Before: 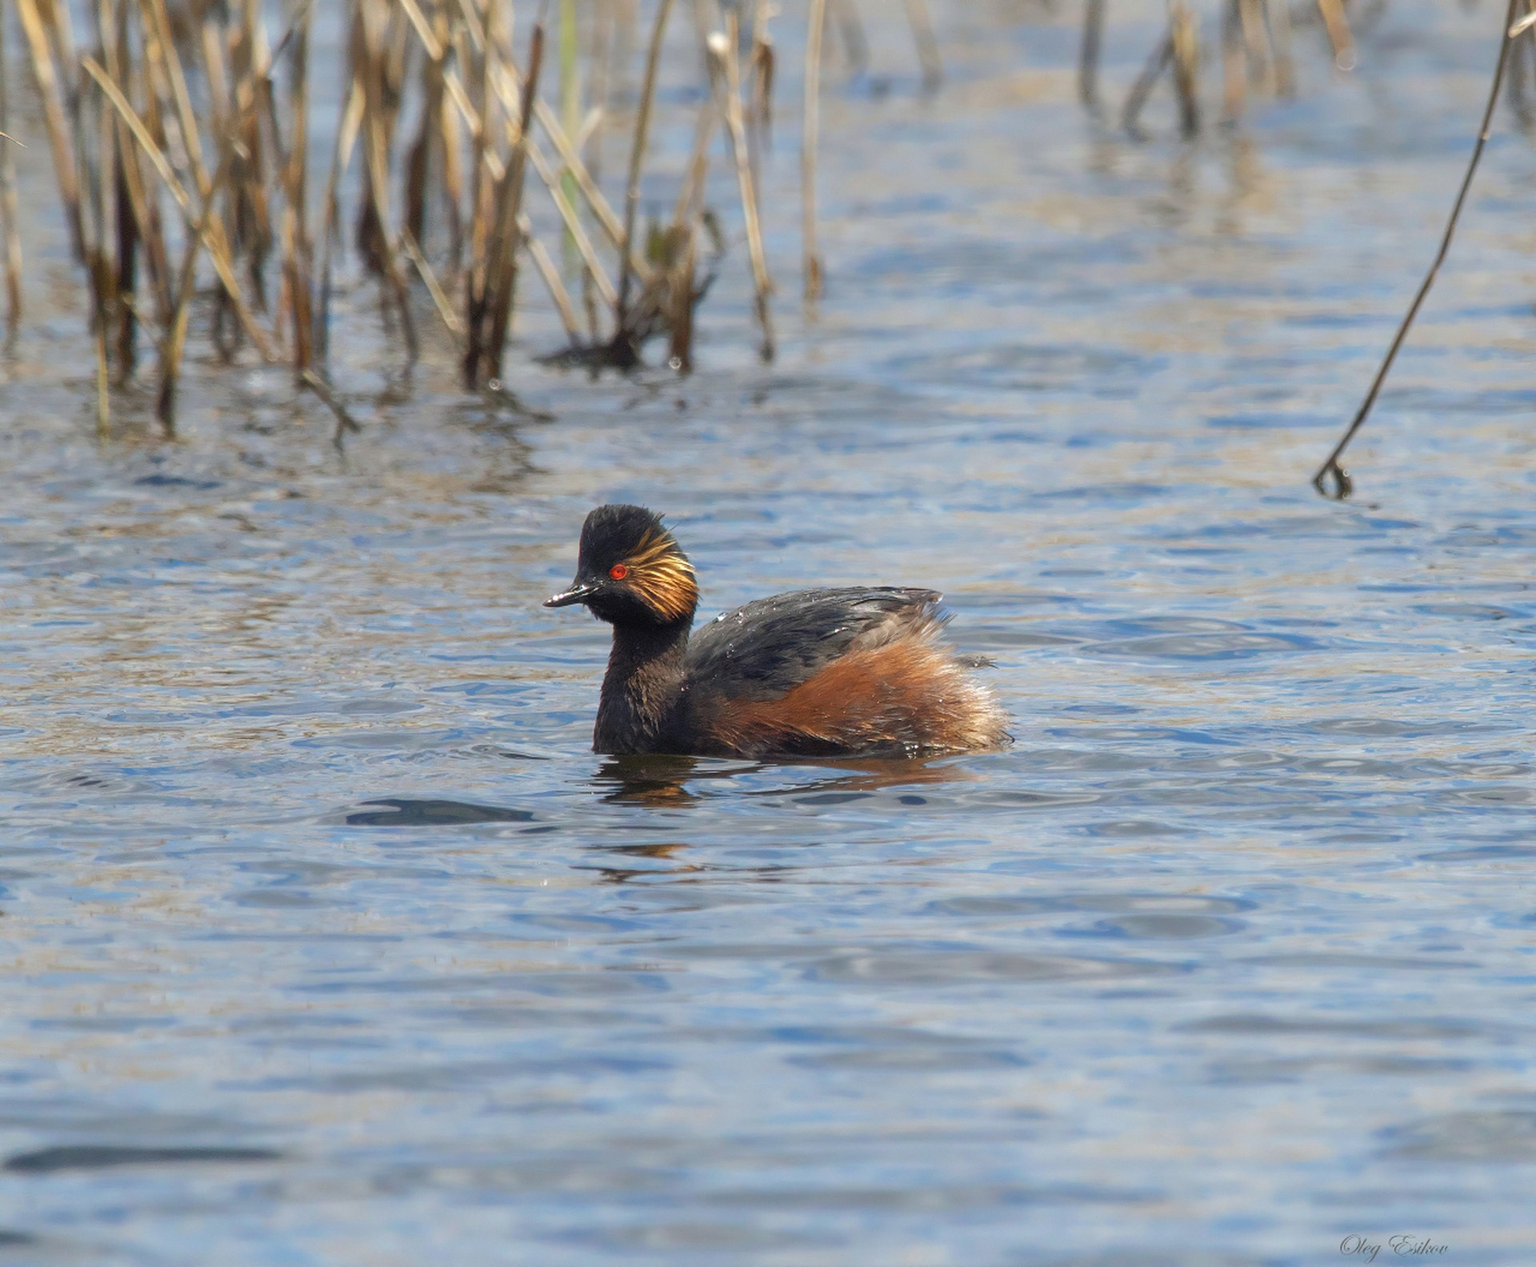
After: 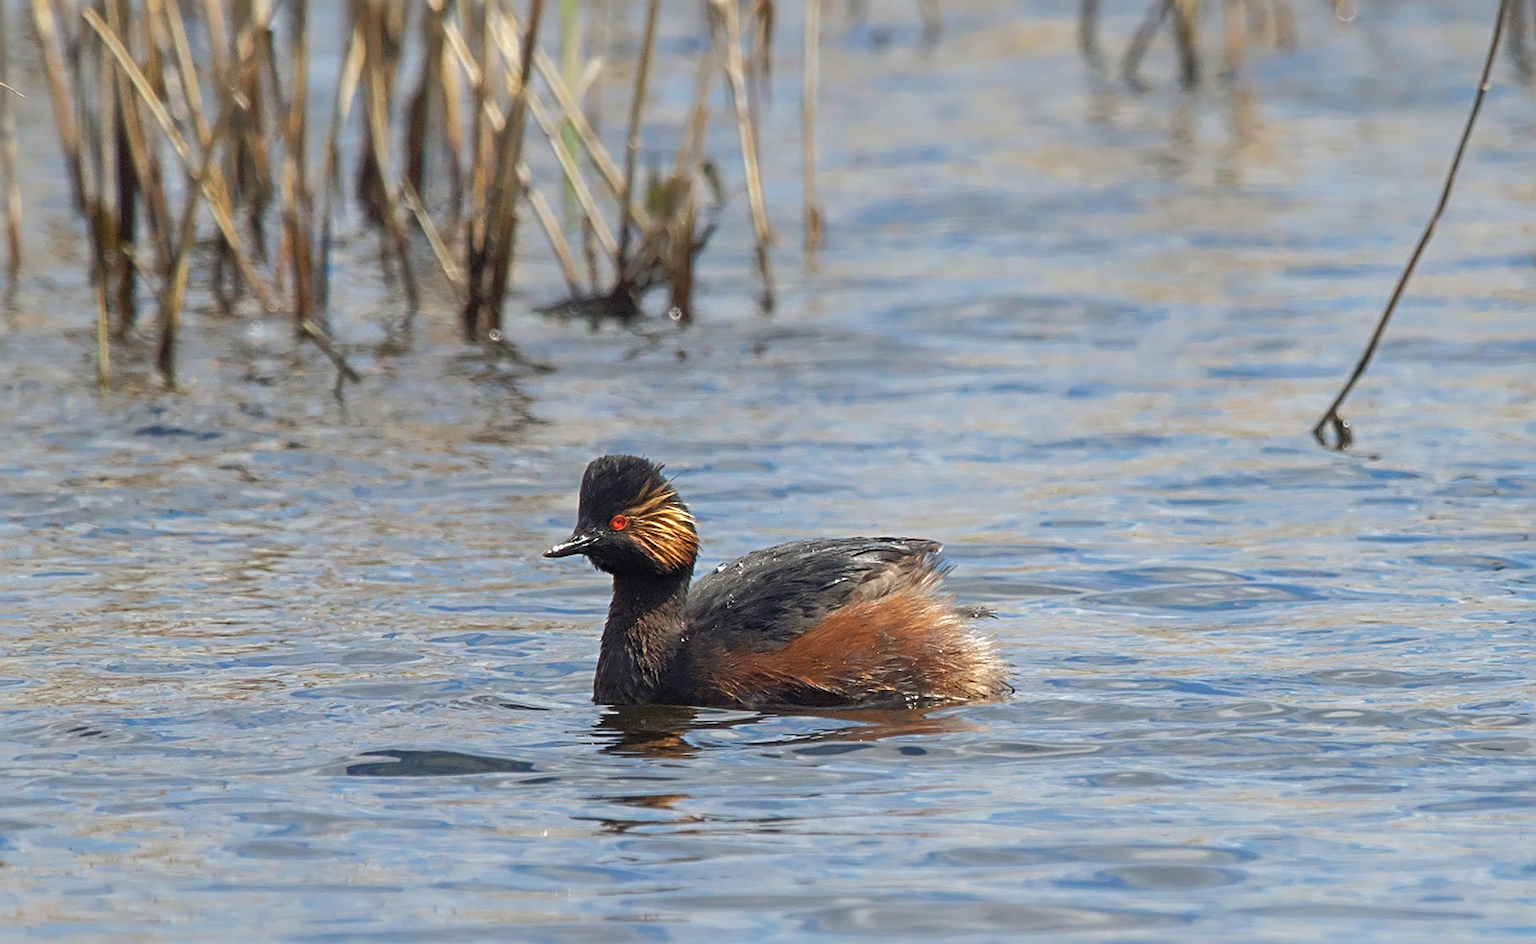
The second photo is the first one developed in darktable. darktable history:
color correction: highlights b* -0.007, saturation 0.995
sharpen: radius 3.955
crop: top 3.939%, bottom 21.547%
